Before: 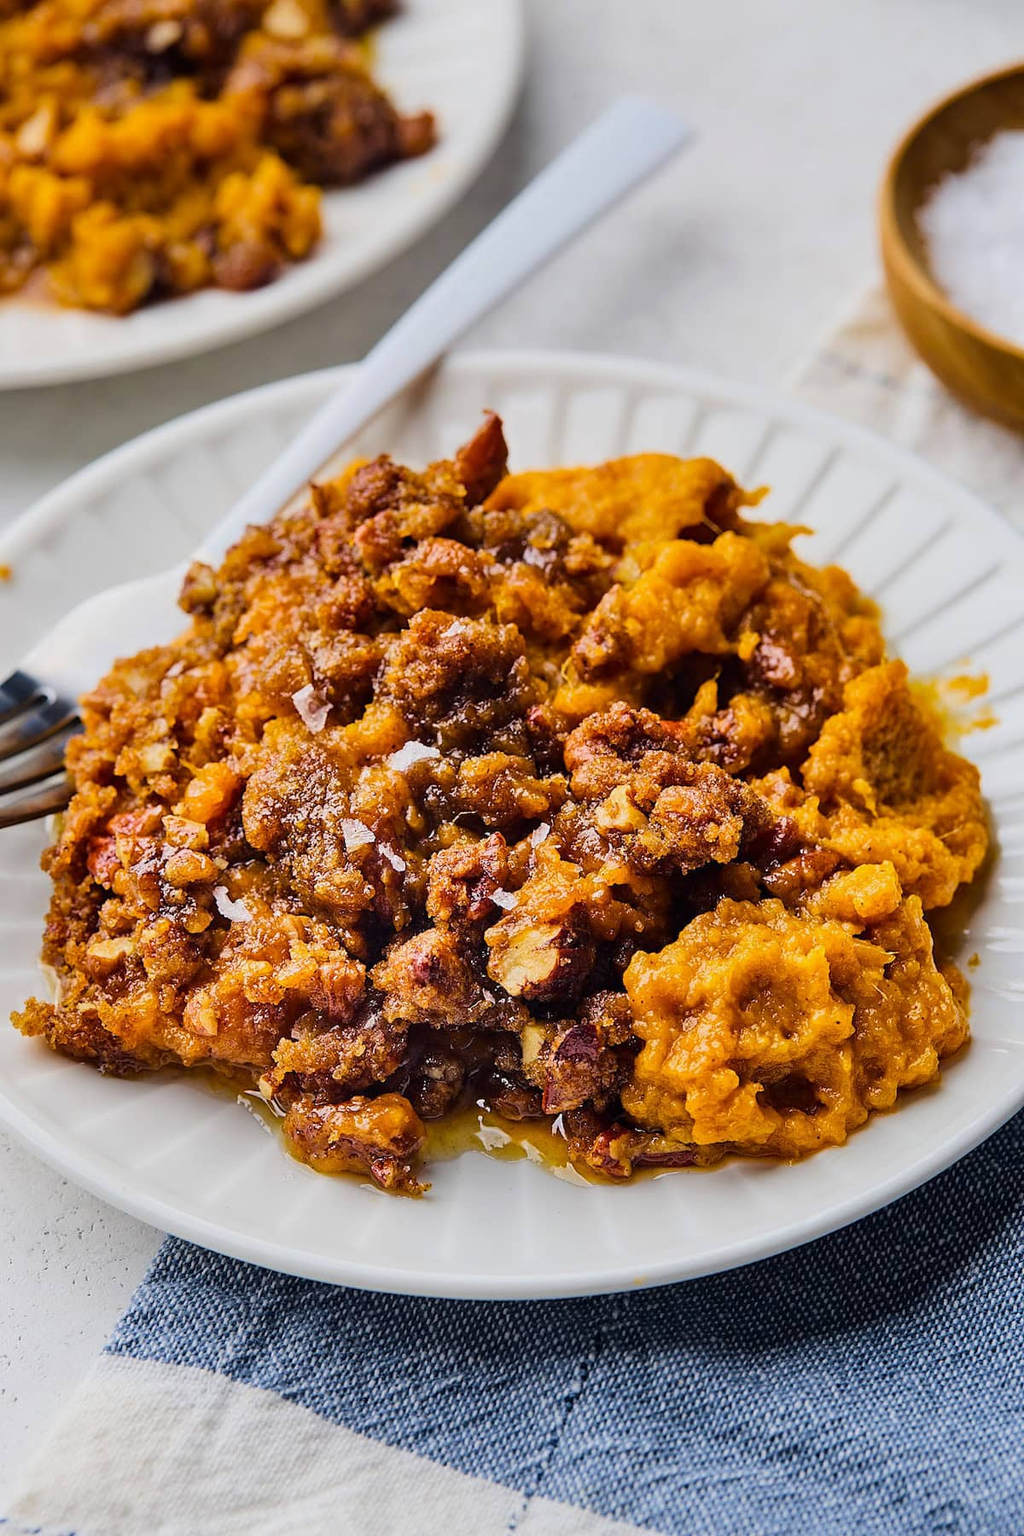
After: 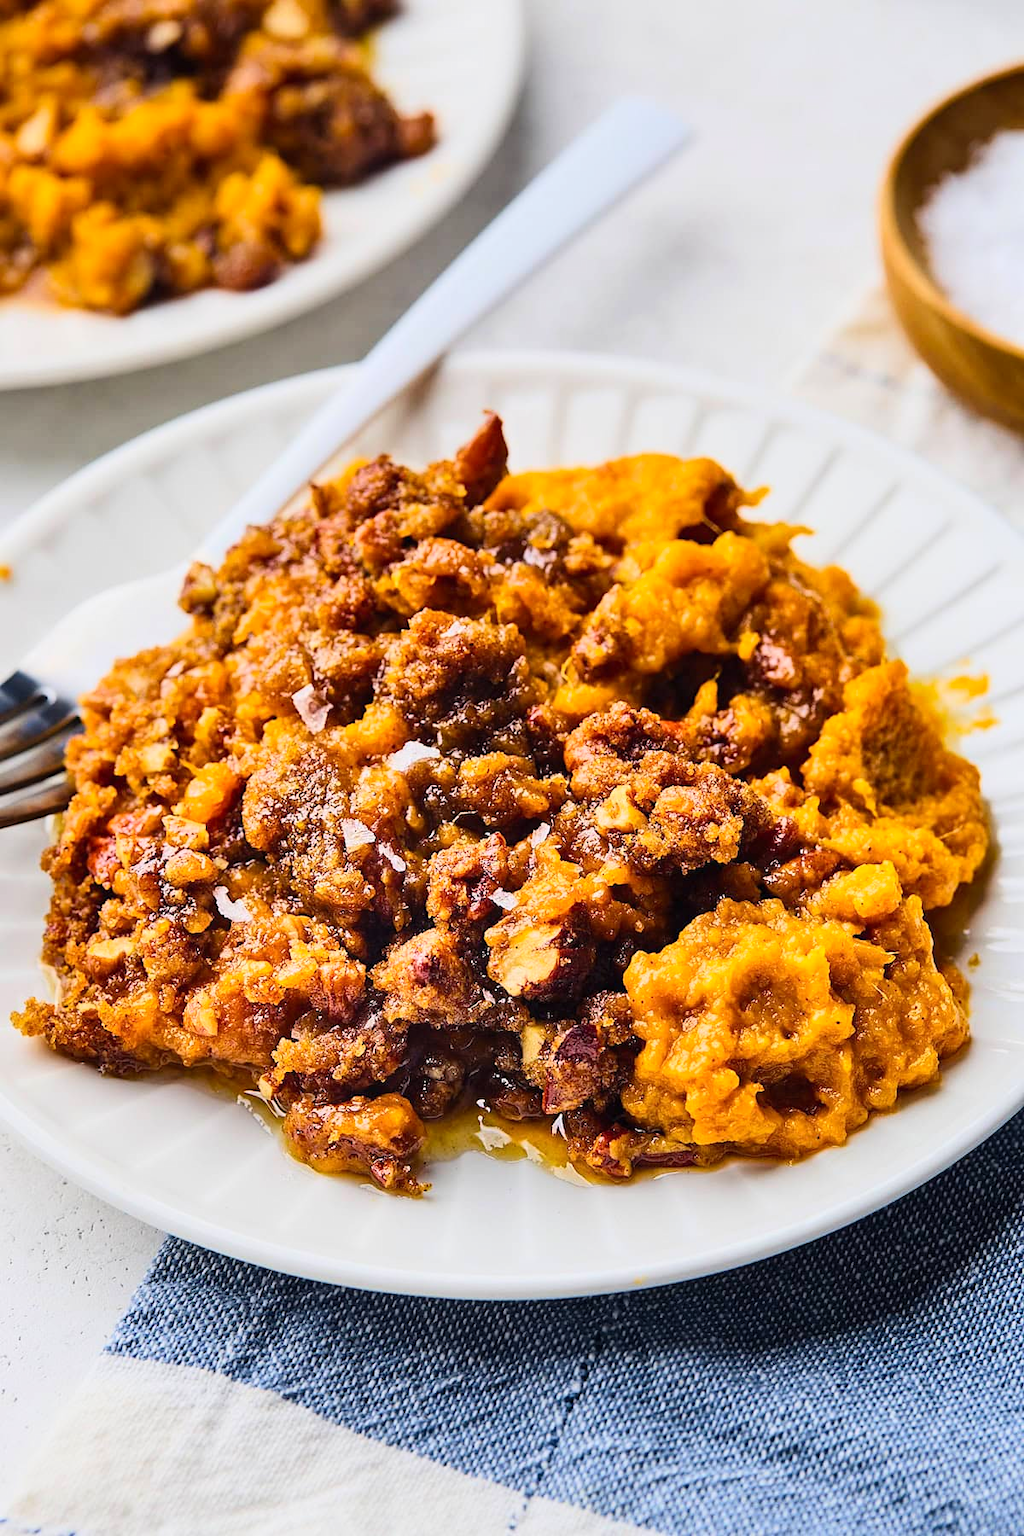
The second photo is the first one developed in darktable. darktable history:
contrast brightness saturation: contrast 0.205, brightness 0.142, saturation 0.145
